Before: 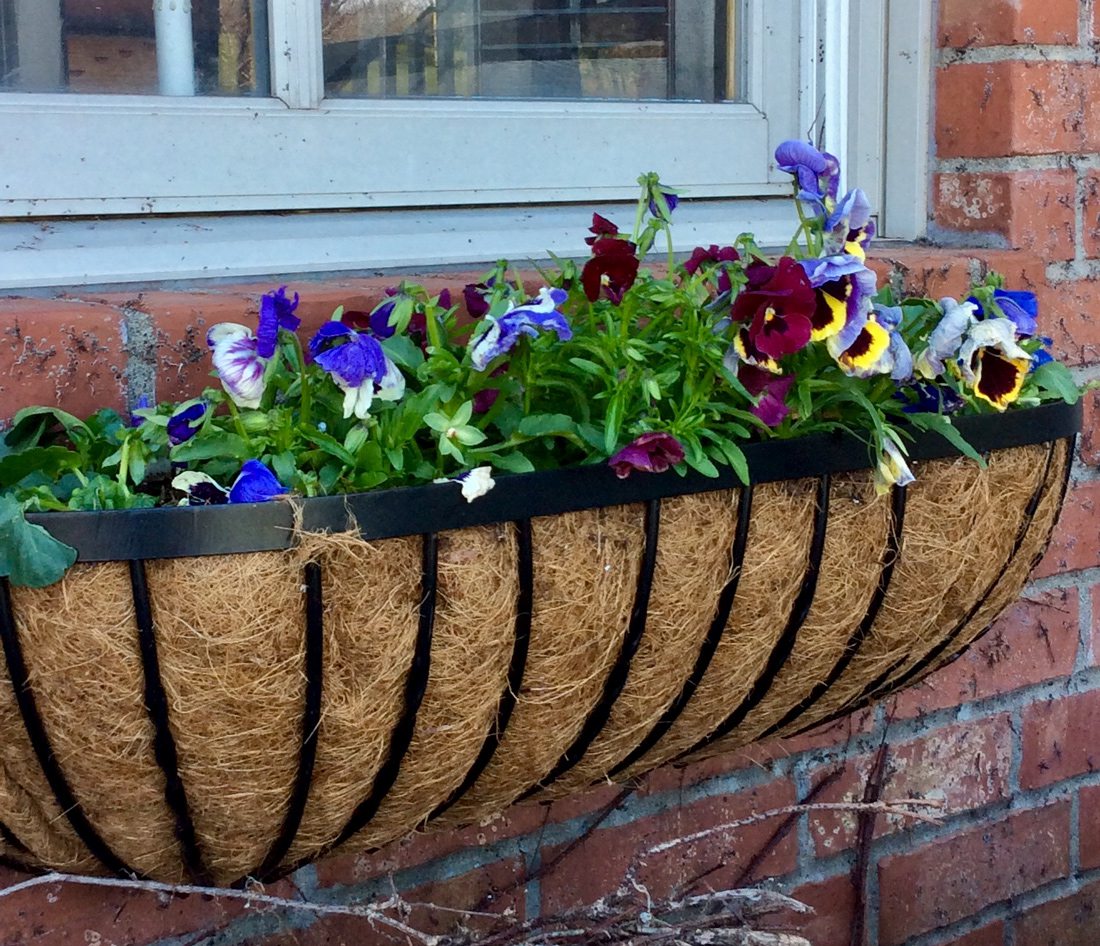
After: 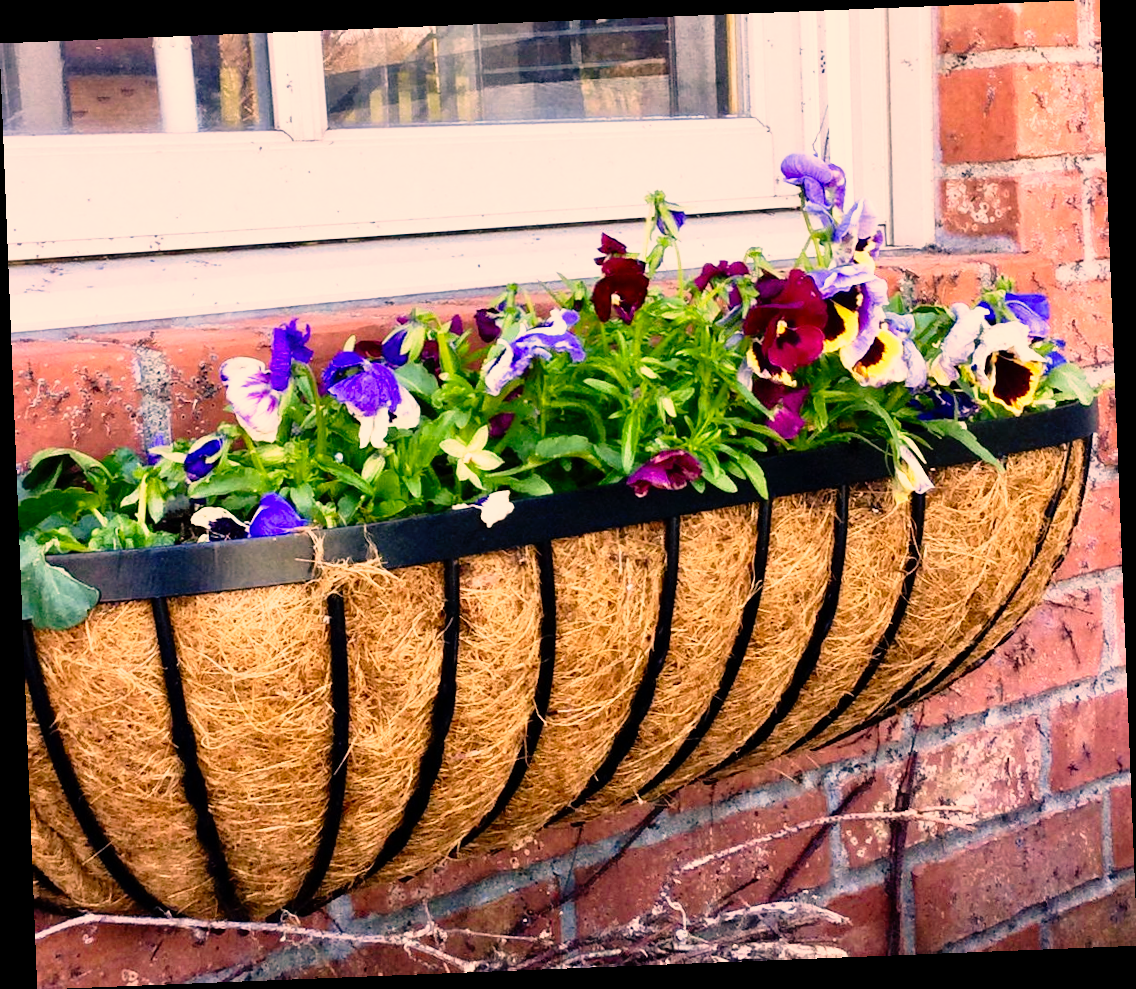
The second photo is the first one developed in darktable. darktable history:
rotate and perspective: rotation -2.29°, automatic cropping off
base curve: curves: ch0 [(0, 0) (0.012, 0.01) (0.073, 0.168) (0.31, 0.711) (0.645, 0.957) (1, 1)], preserve colors none
color correction: highlights a* 21.16, highlights b* 19.61
